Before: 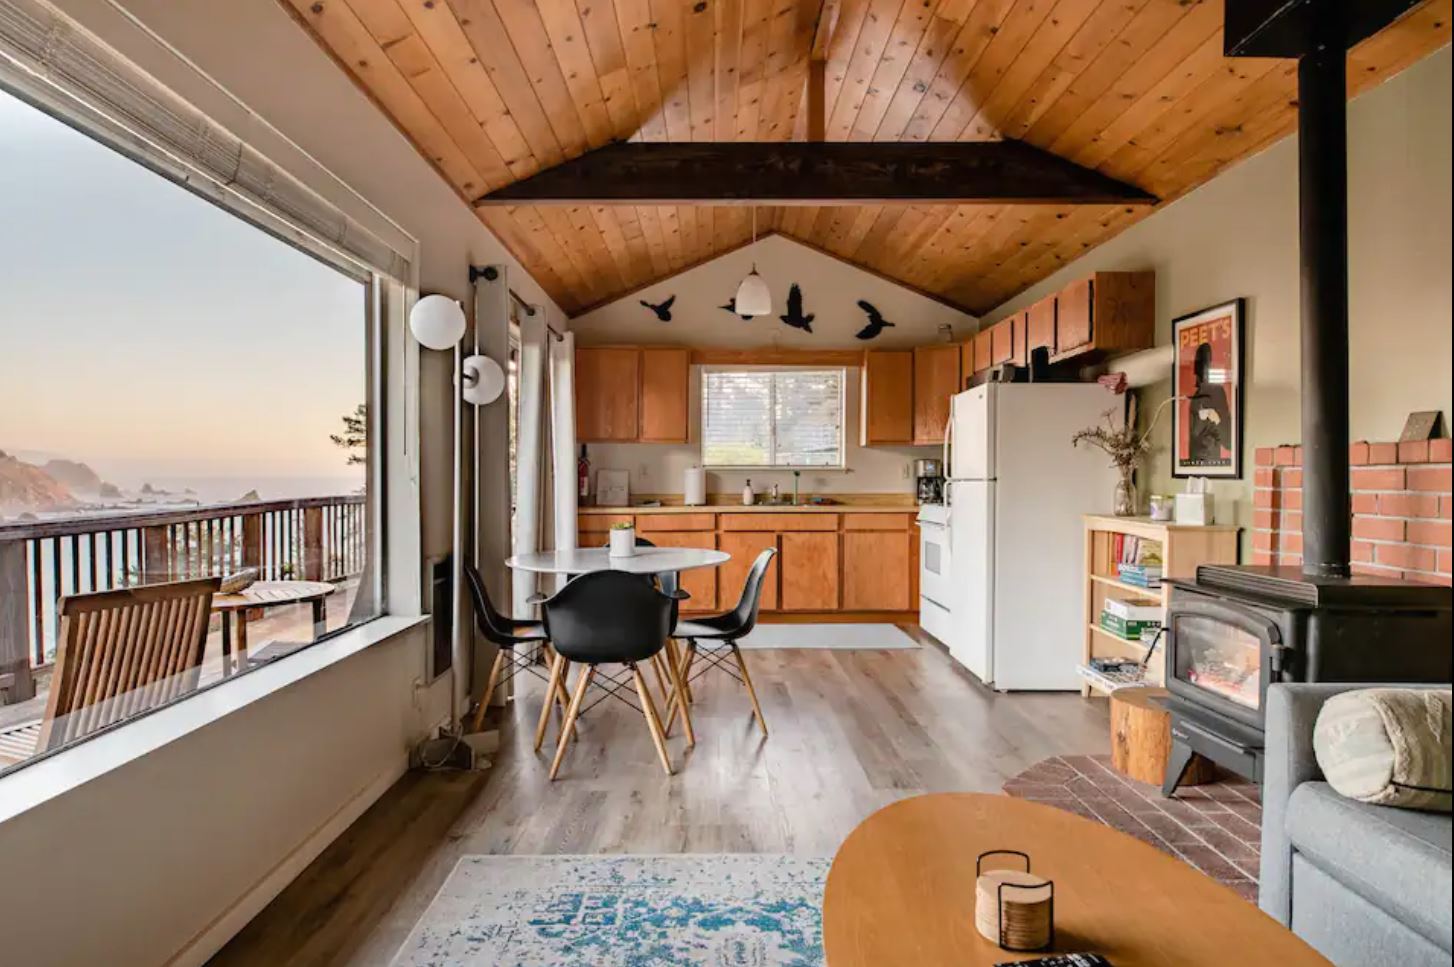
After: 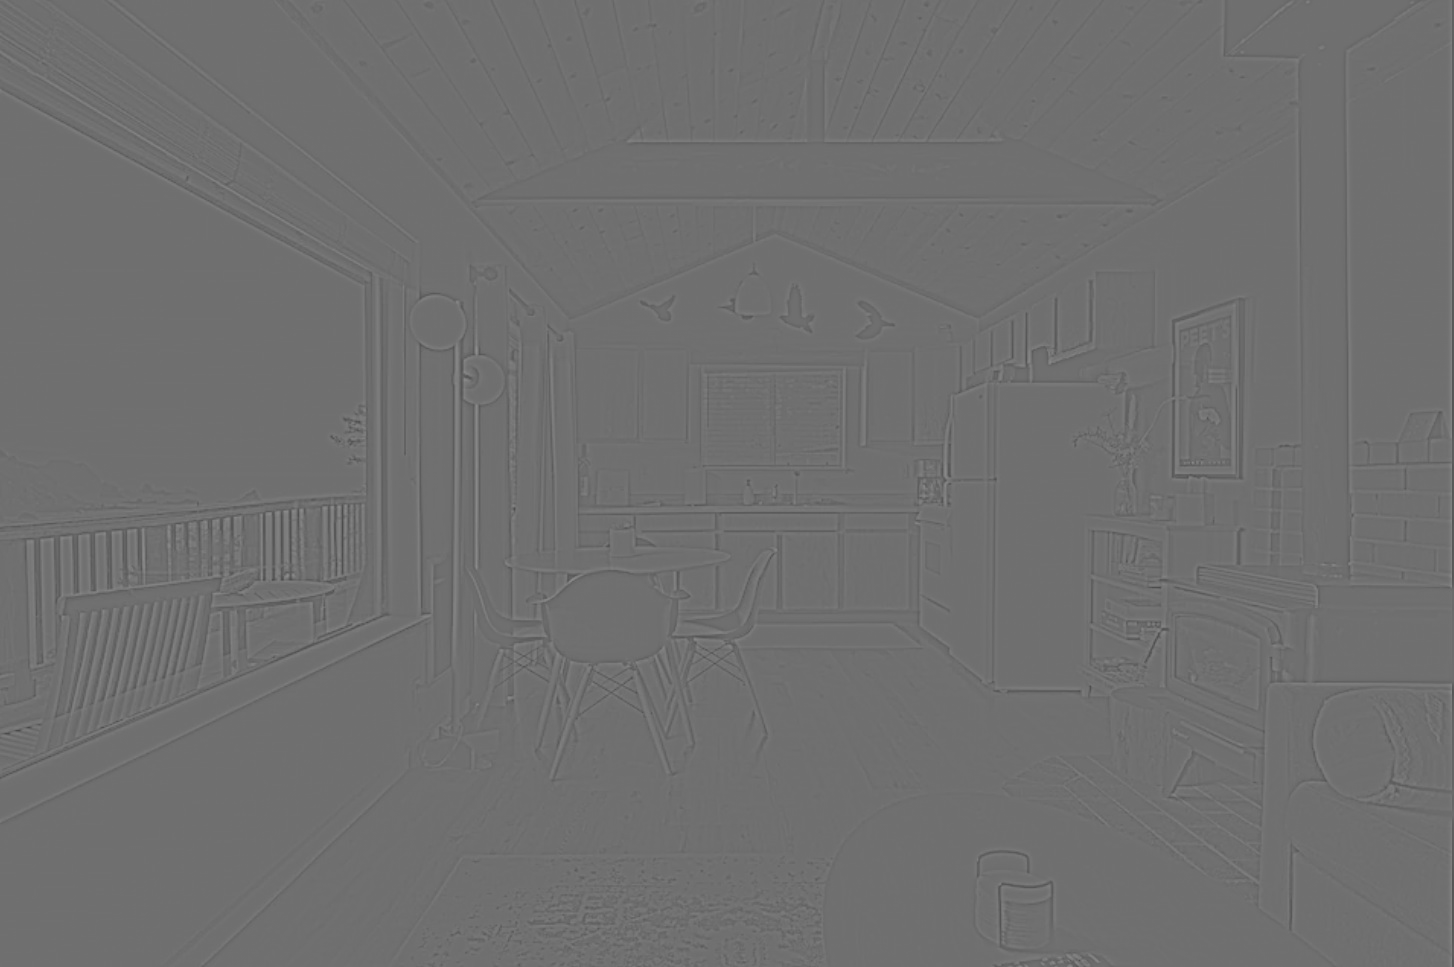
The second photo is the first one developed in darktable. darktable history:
monochrome: a -74.22, b 78.2
color correction: saturation 2.15
highpass: sharpness 6%, contrast boost 7.63%
